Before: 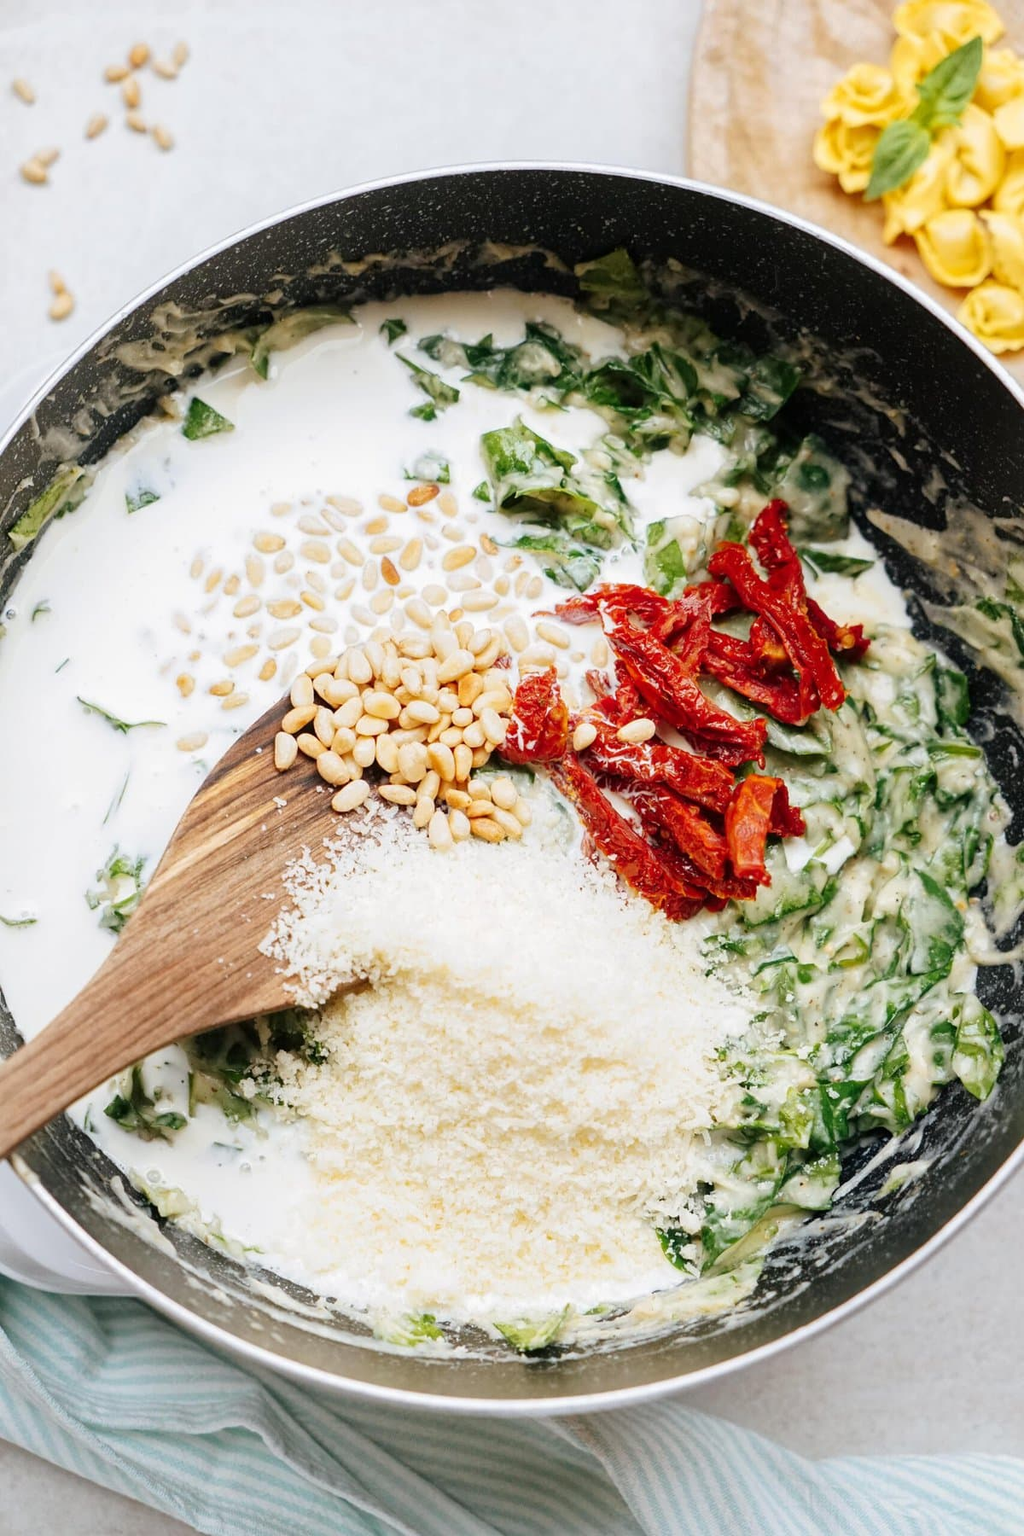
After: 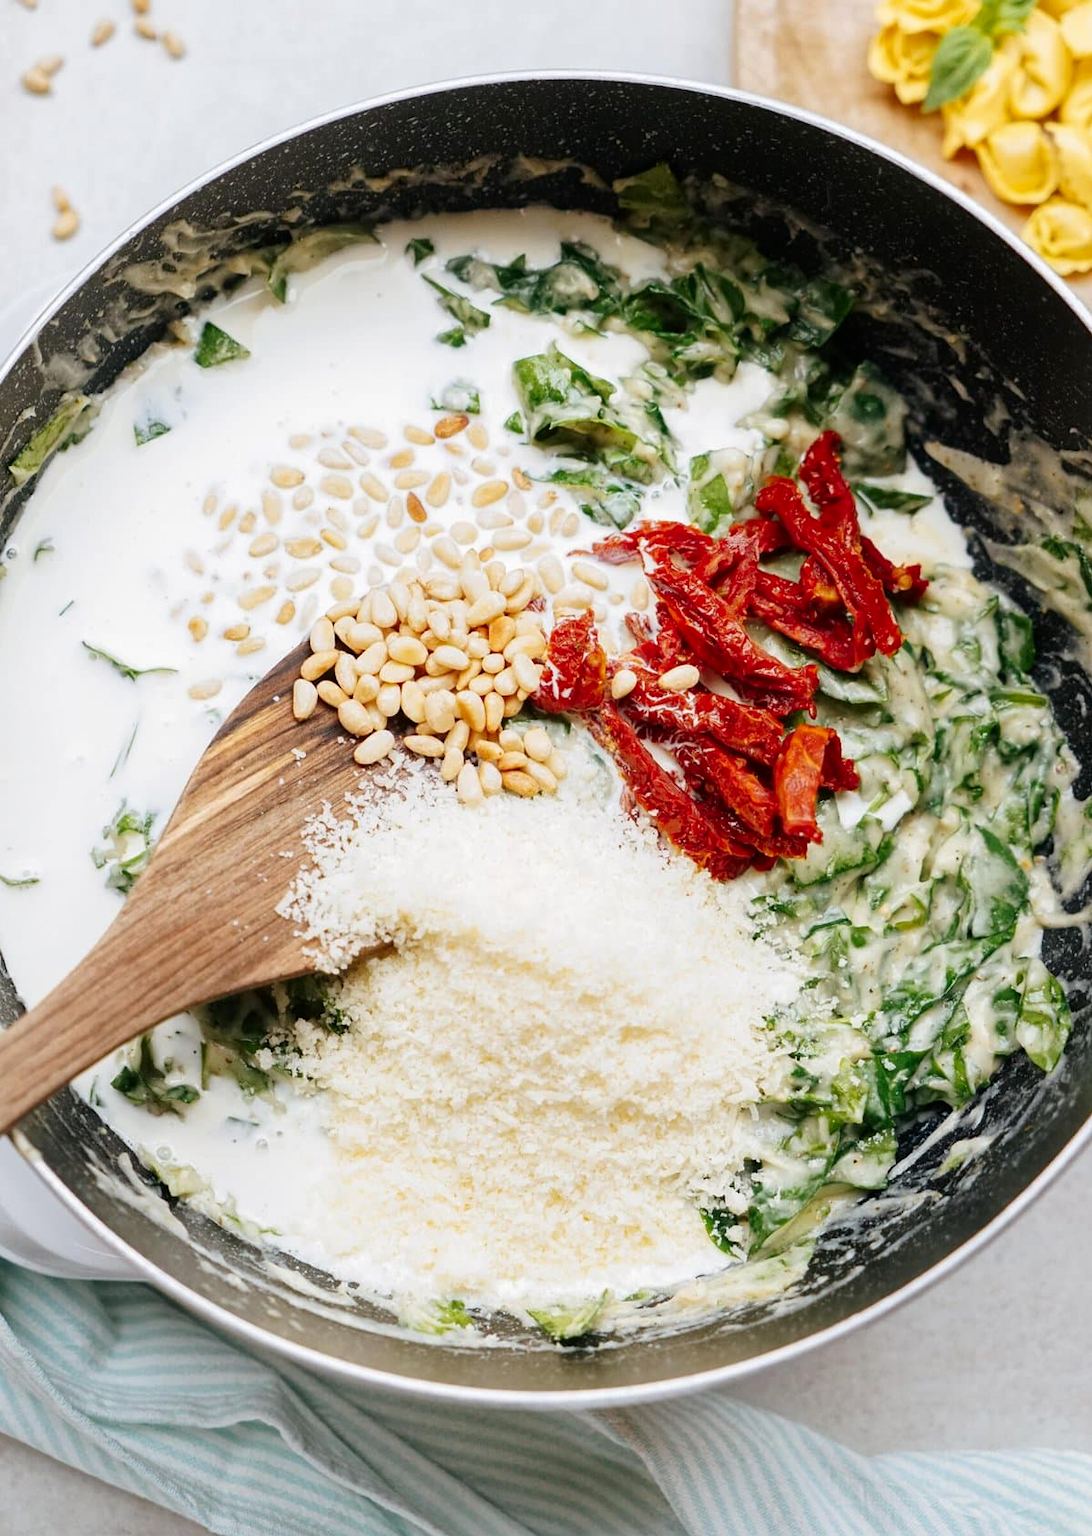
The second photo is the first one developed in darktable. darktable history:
crop and rotate: top 6.25%
contrast brightness saturation: contrast 0.03, brightness -0.04
